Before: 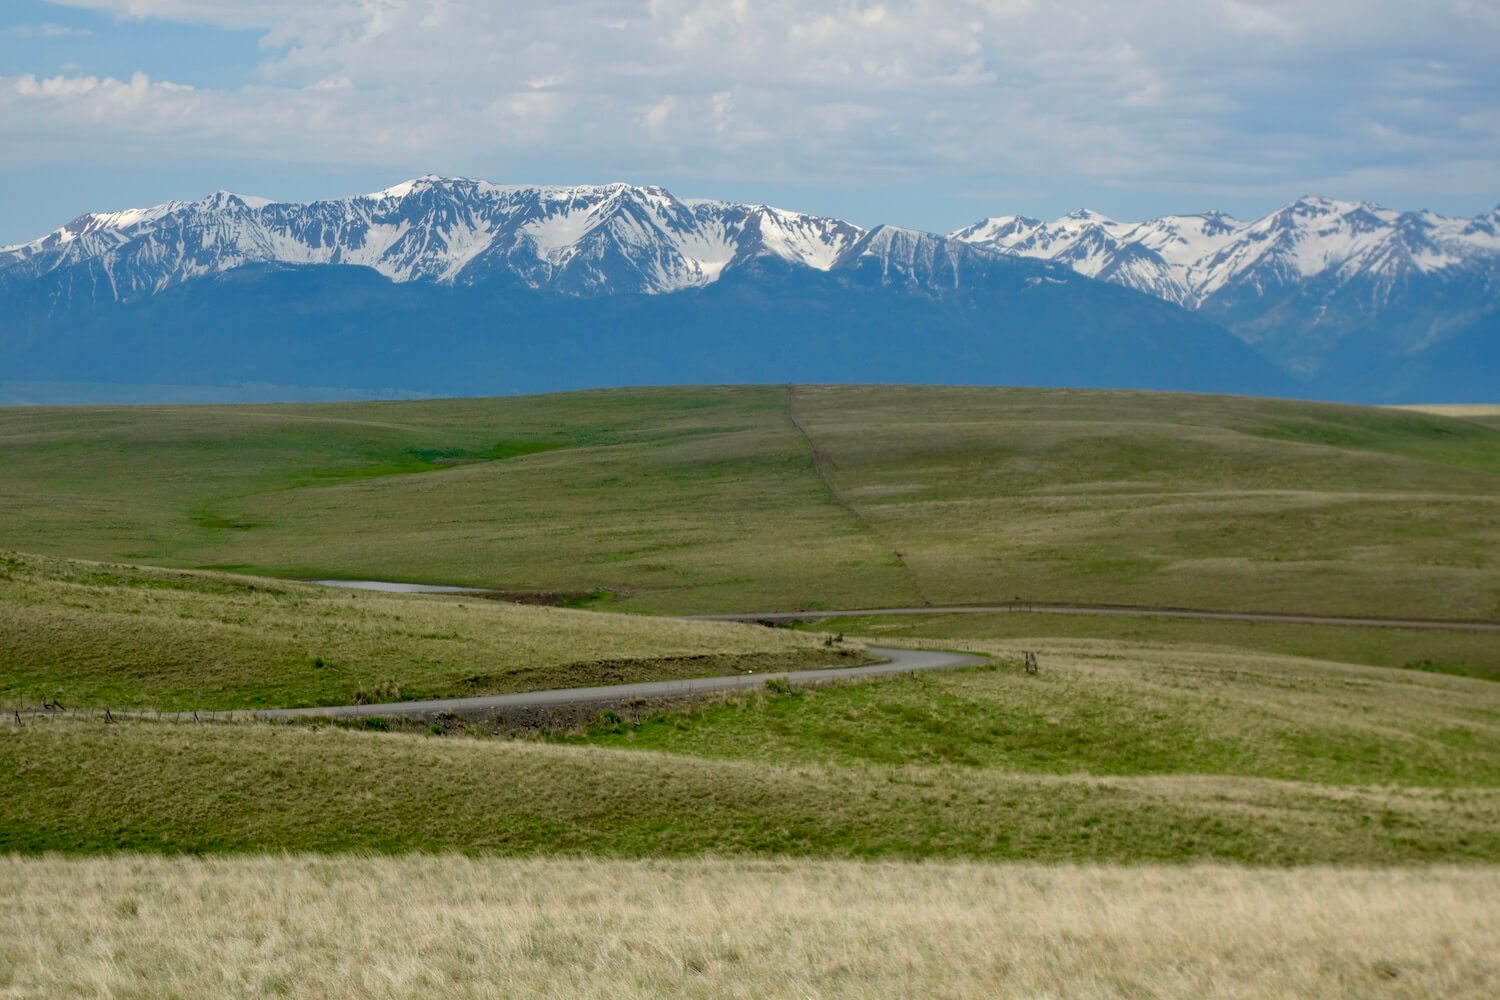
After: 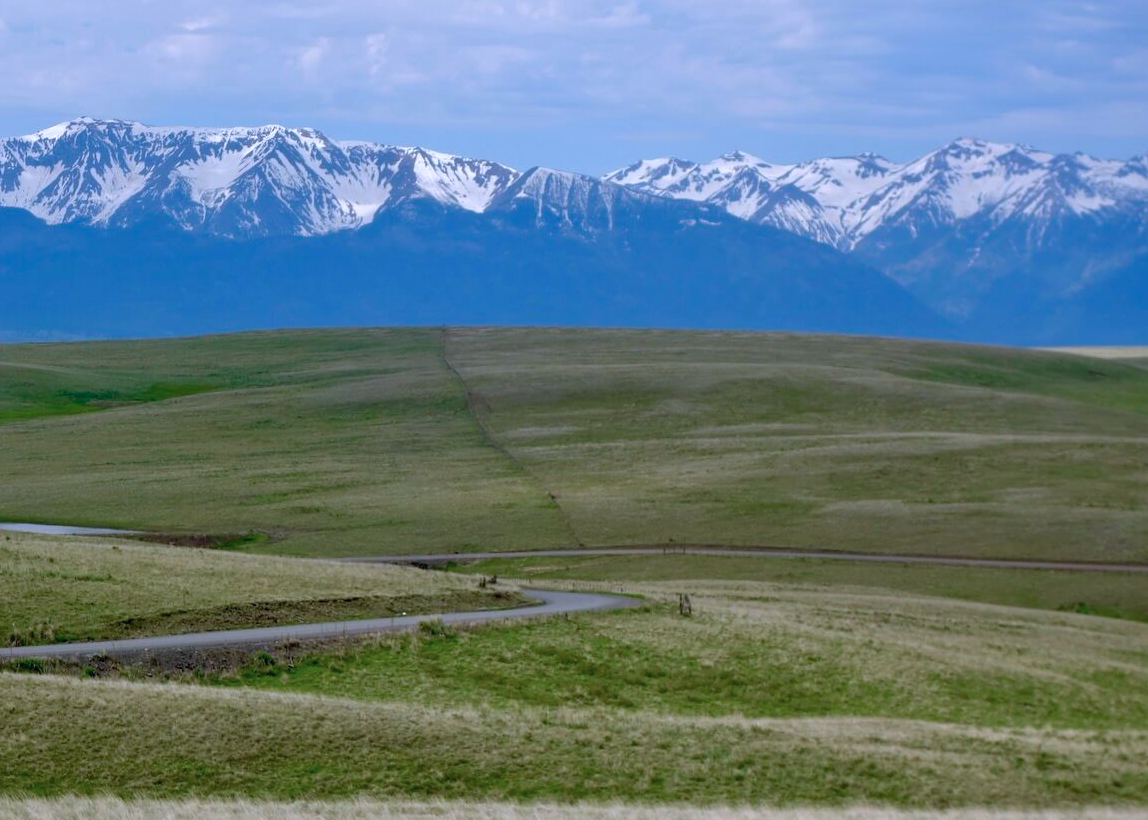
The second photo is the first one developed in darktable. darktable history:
color calibration: illuminant as shot in camera, x 0.379, y 0.396, temperature 4138.76 K
crop: left 23.095%, top 5.827%, bottom 11.854%
